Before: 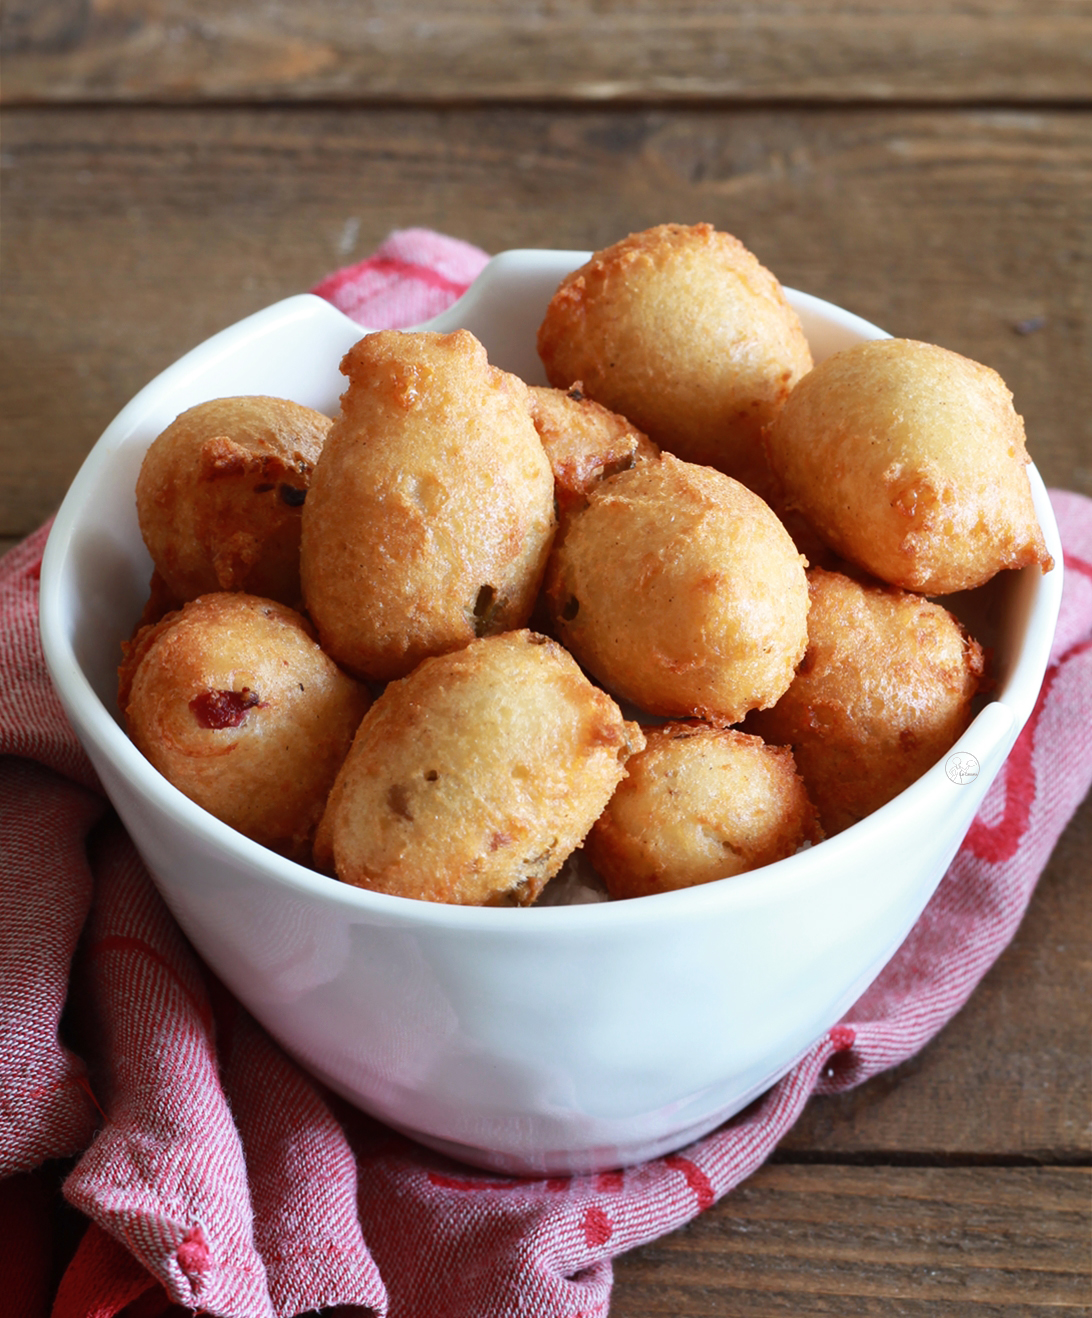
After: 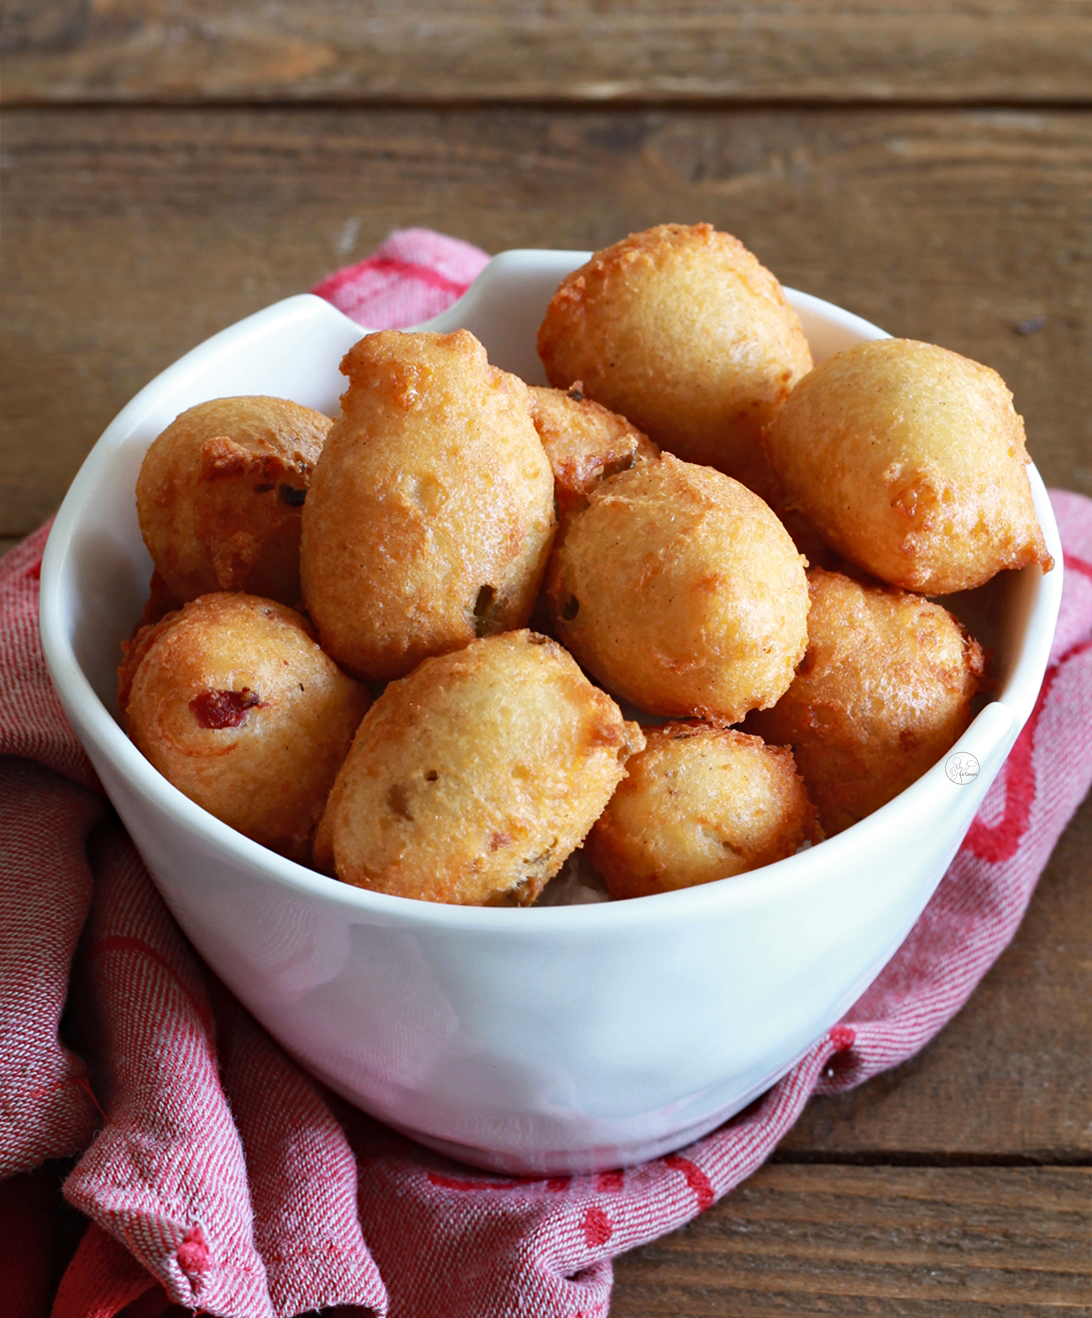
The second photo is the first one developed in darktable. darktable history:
haze removal: compatibility mode true, adaptive false
tone equalizer: on, module defaults
shadows and highlights: shadows 25, highlights -25
